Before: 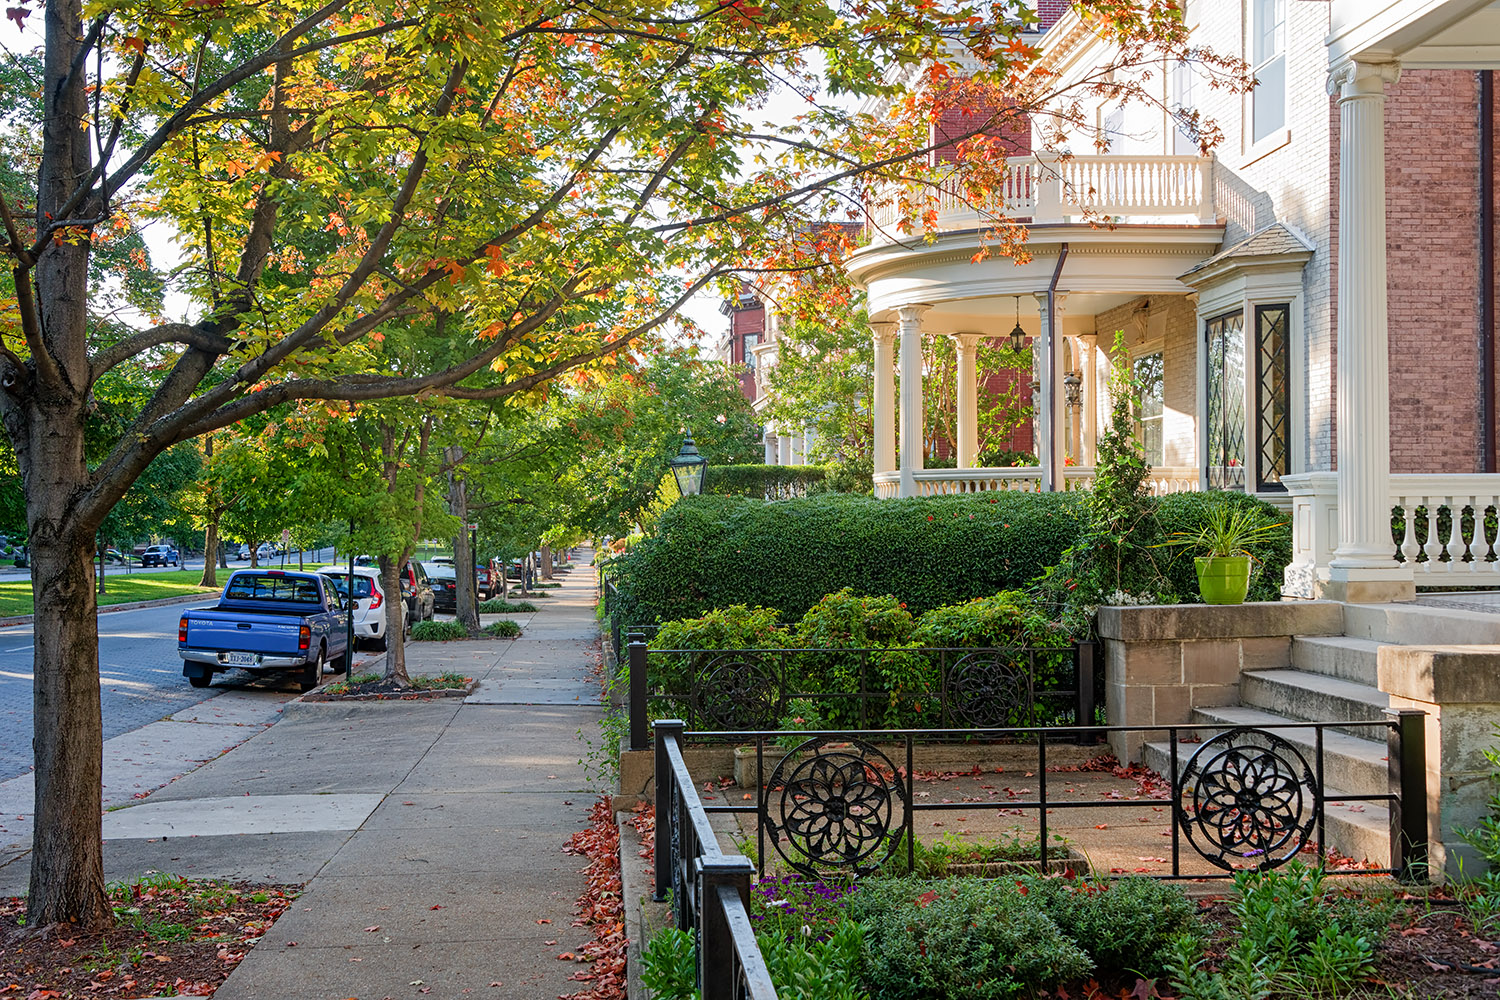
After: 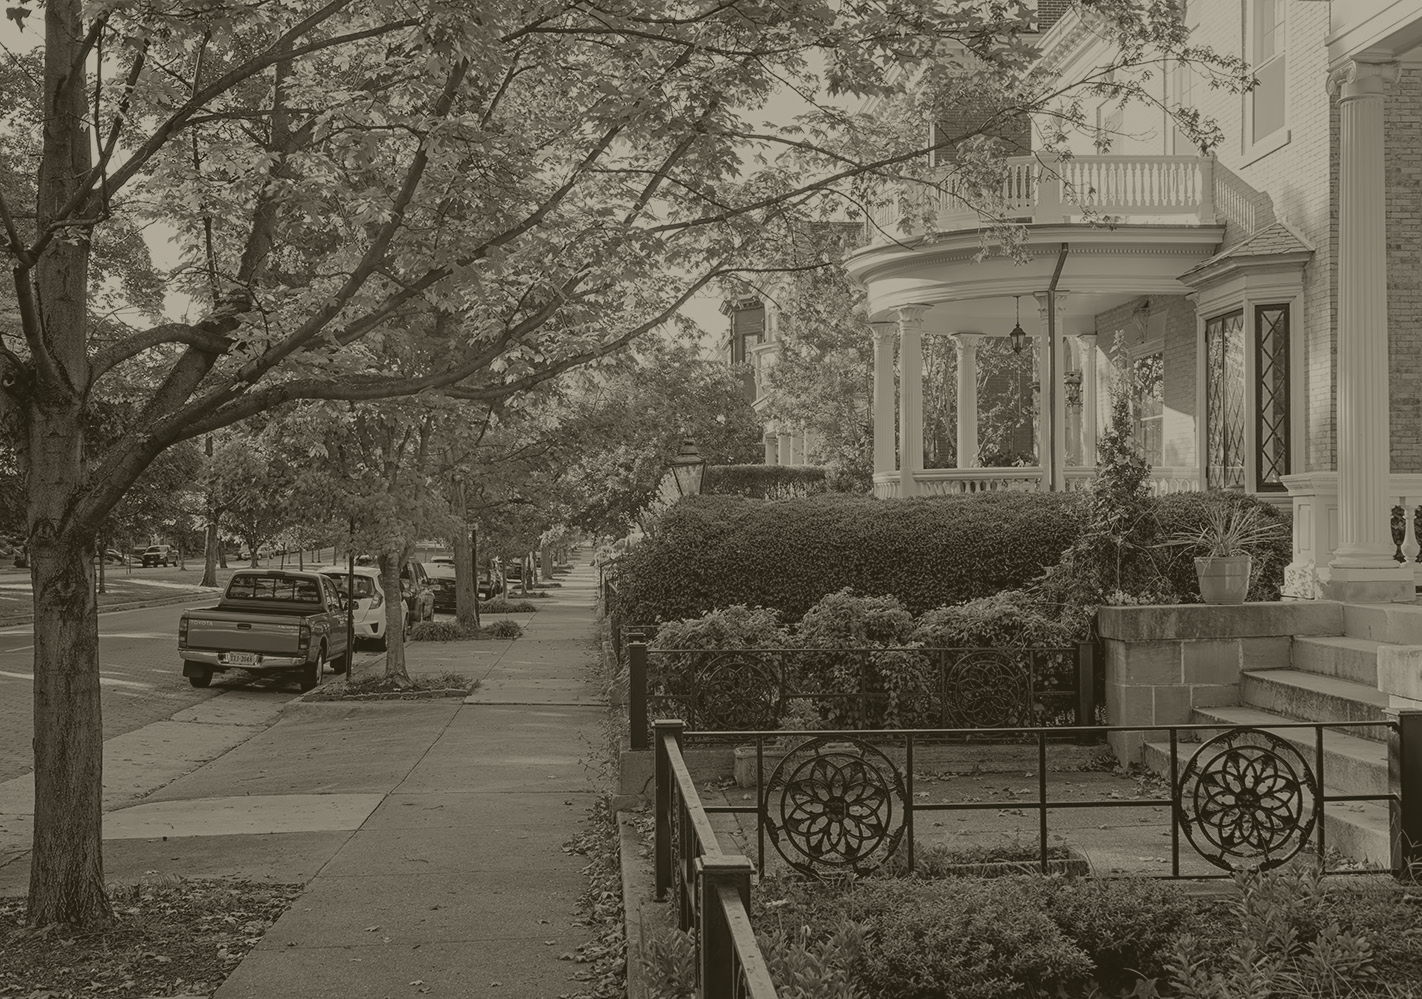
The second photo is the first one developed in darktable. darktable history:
colorize: hue 41.44°, saturation 22%, source mix 60%, lightness 10.61%
crop and rotate: right 5.167%
